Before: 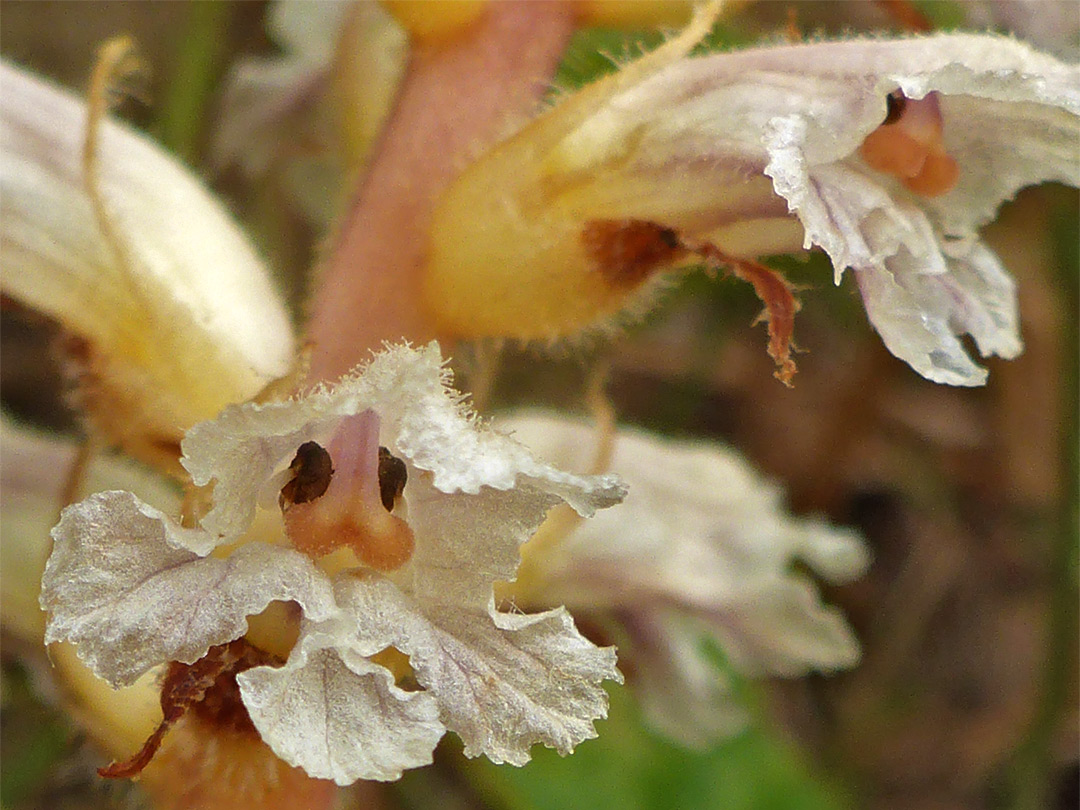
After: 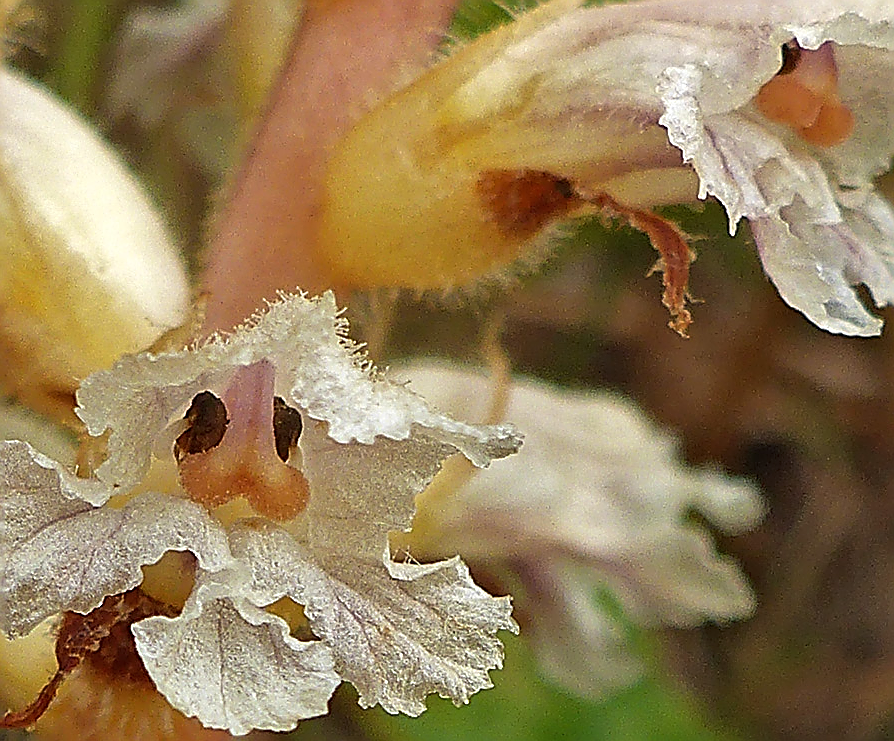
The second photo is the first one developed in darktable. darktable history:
crop: left 9.807%, top 6.259%, right 7.334%, bottom 2.177%
sharpen: amount 1.861
